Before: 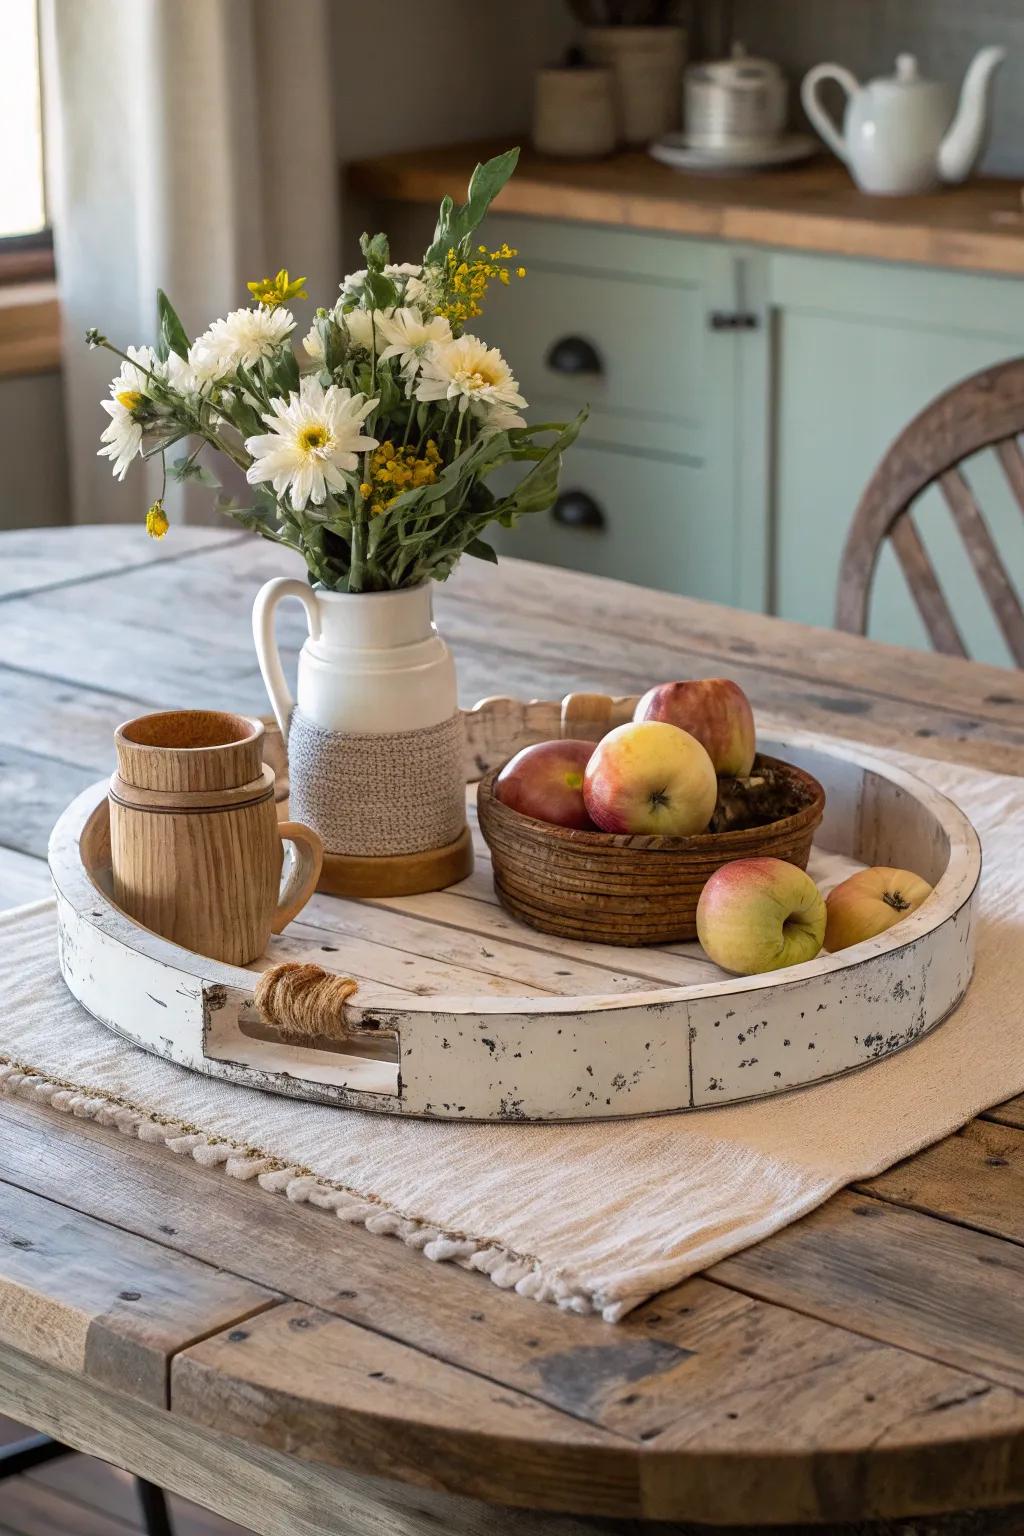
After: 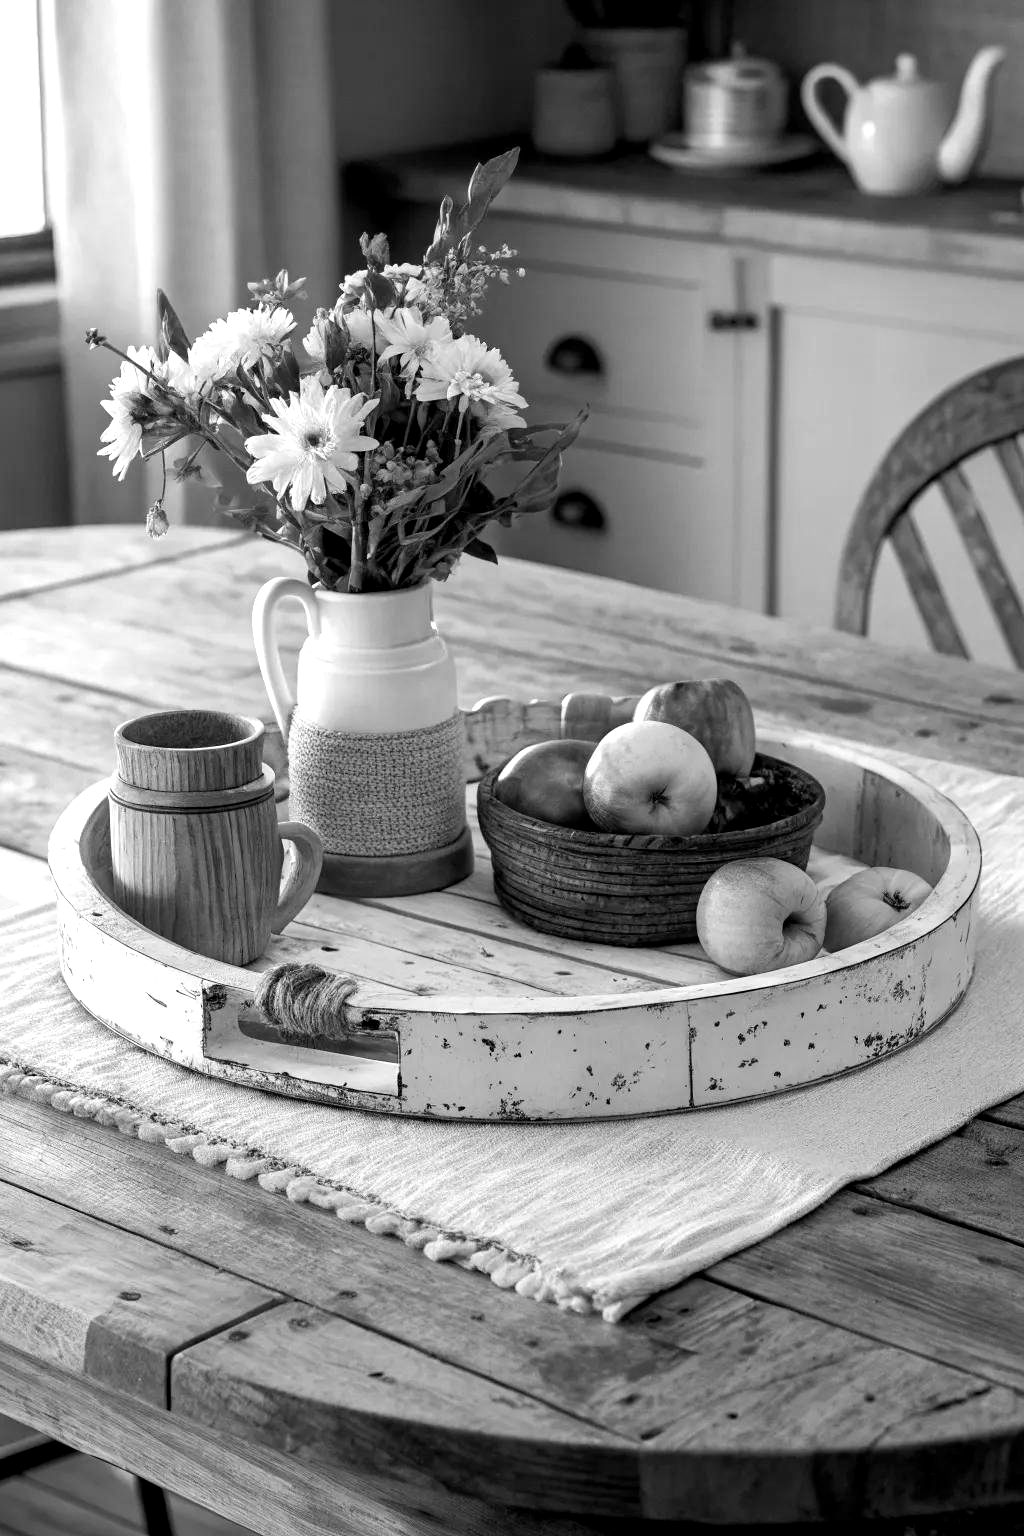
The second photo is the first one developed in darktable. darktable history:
color balance rgb: shadows lift › luminance -21.66%, shadows lift › chroma 8.98%, shadows lift › hue 283.37°, power › chroma 1.55%, power › hue 25.59°, highlights gain › luminance 6.08%, highlights gain › chroma 2.55%, highlights gain › hue 90°, global offset › luminance -0.87%, perceptual saturation grading › global saturation 27.49%, perceptual saturation grading › highlights -28.39%, perceptual saturation grading › mid-tones 15.22%, perceptual saturation grading › shadows 33.98%, perceptual brilliance grading › highlights 10%, perceptual brilliance grading › mid-tones 5%
monochrome: on, module defaults
white balance: red 1, blue 1
